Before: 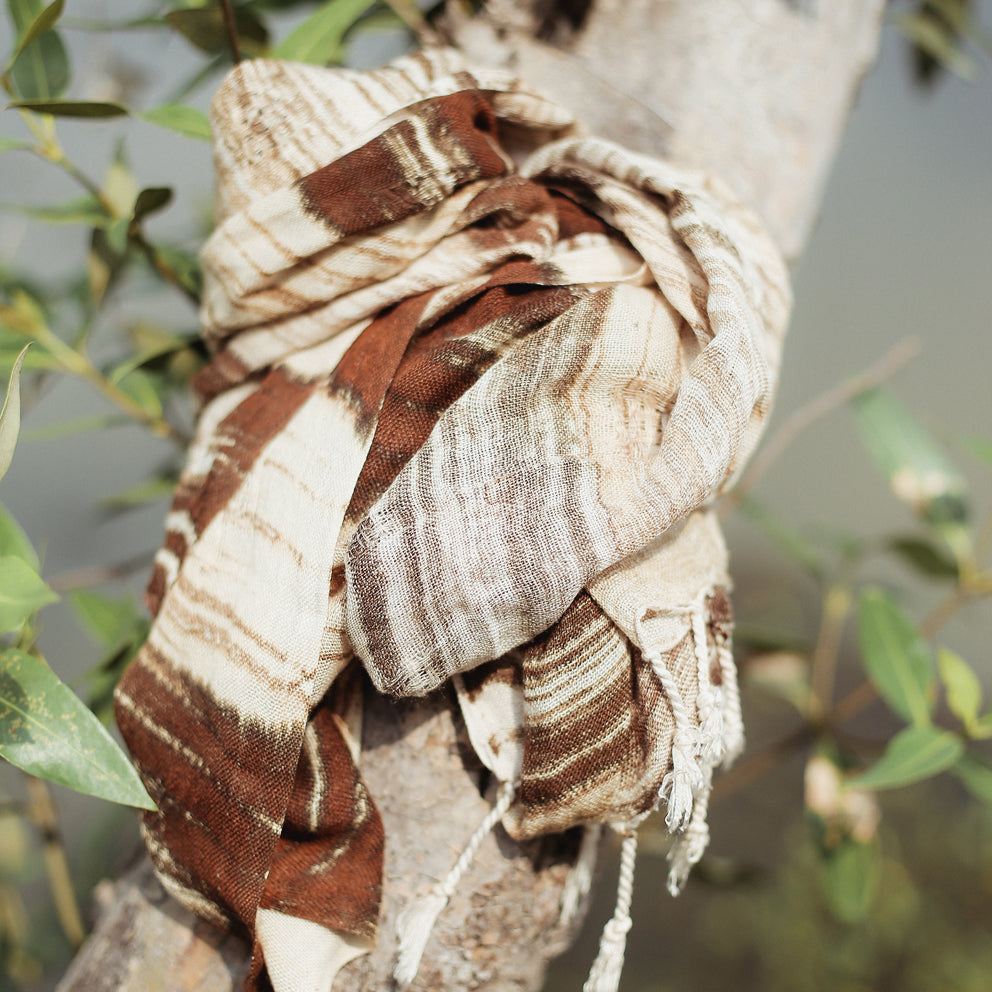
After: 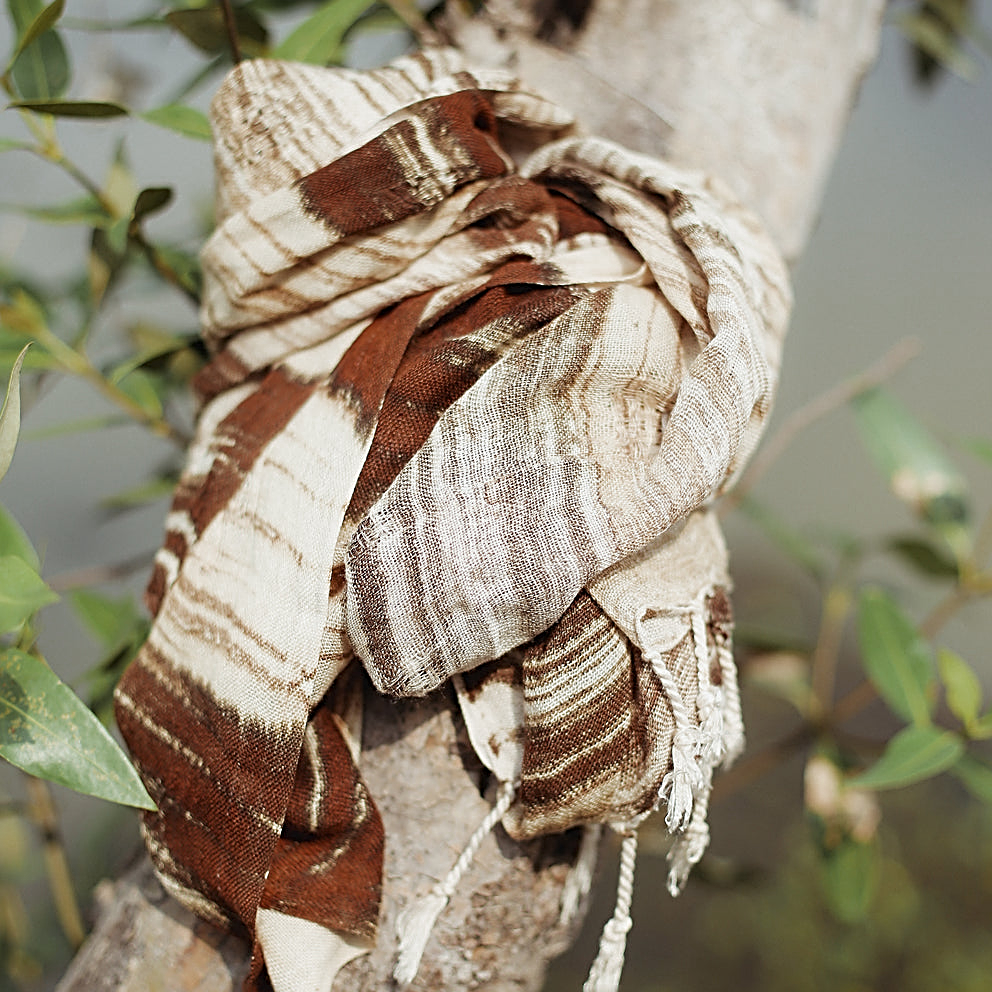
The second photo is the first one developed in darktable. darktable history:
color zones: curves: ch0 [(0.27, 0.396) (0.563, 0.504) (0.75, 0.5) (0.787, 0.307)]
sharpen: radius 2.589, amount 0.692
